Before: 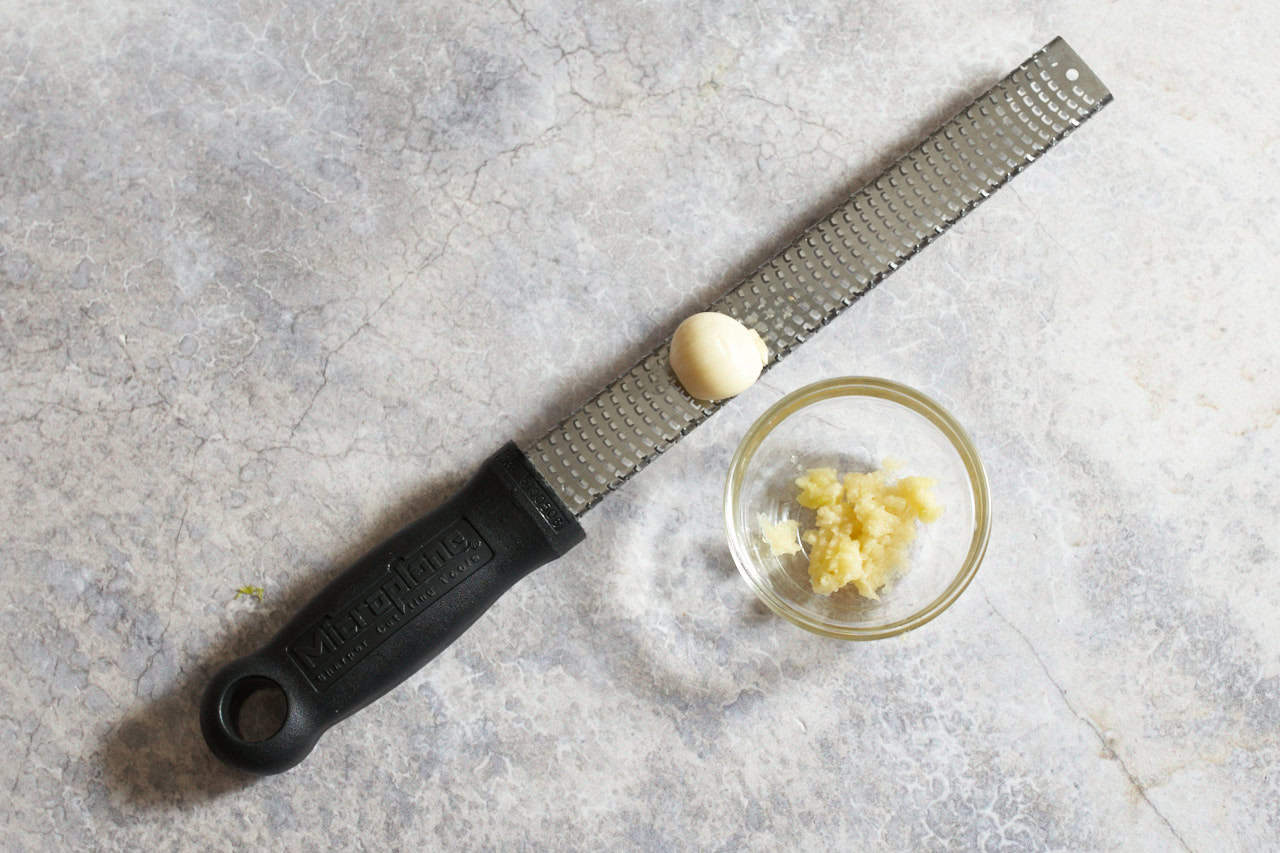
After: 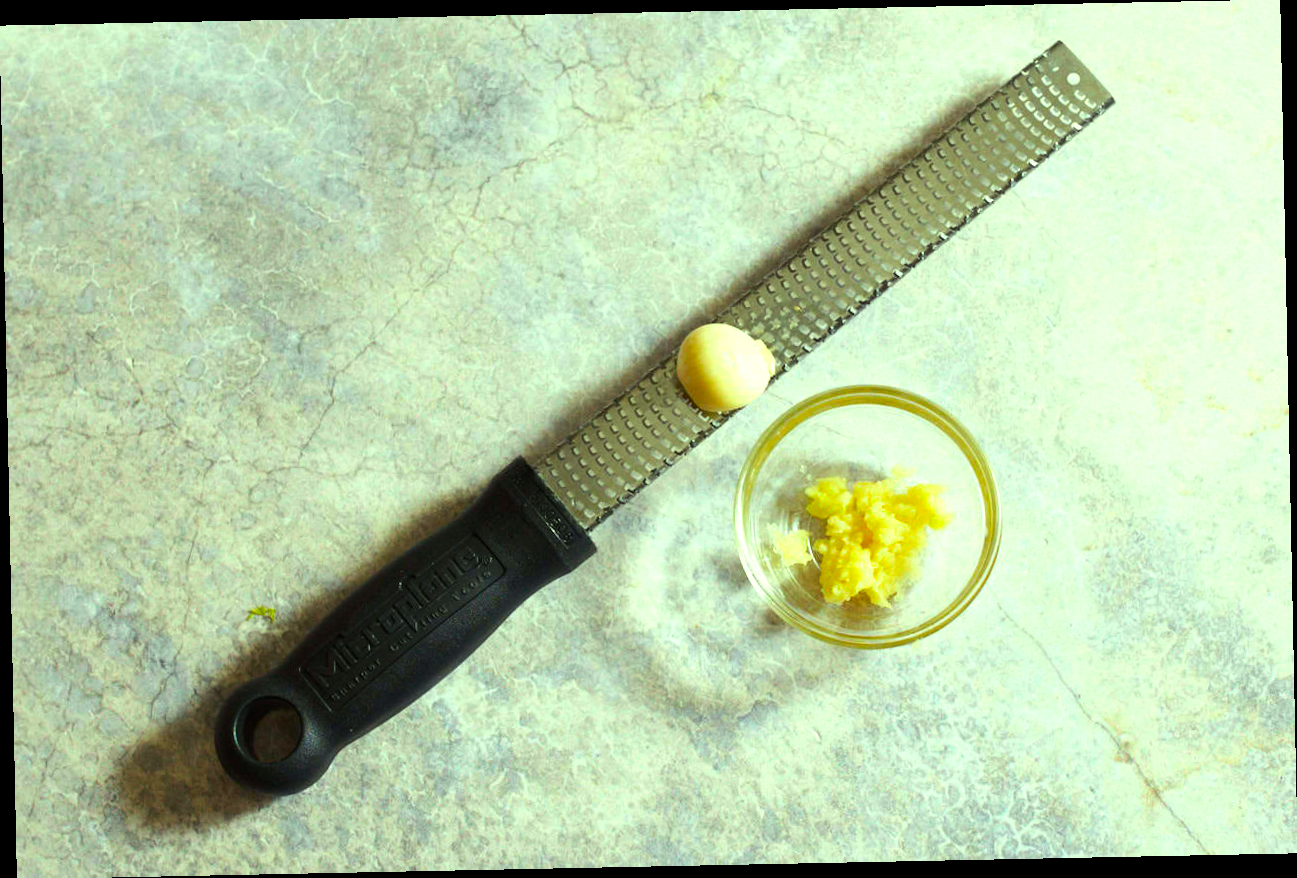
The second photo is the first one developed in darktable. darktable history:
rotate and perspective: rotation -1.17°, automatic cropping off
tone equalizer: -8 EV -0.417 EV, -7 EV -0.389 EV, -6 EV -0.333 EV, -5 EV -0.222 EV, -3 EV 0.222 EV, -2 EV 0.333 EV, -1 EV 0.389 EV, +0 EV 0.417 EV, edges refinement/feathering 500, mask exposure compensation -1.57 EV, preserve details no
color correction: highlights a* -10.77, highlights b* 9.8, saturation 1.72
